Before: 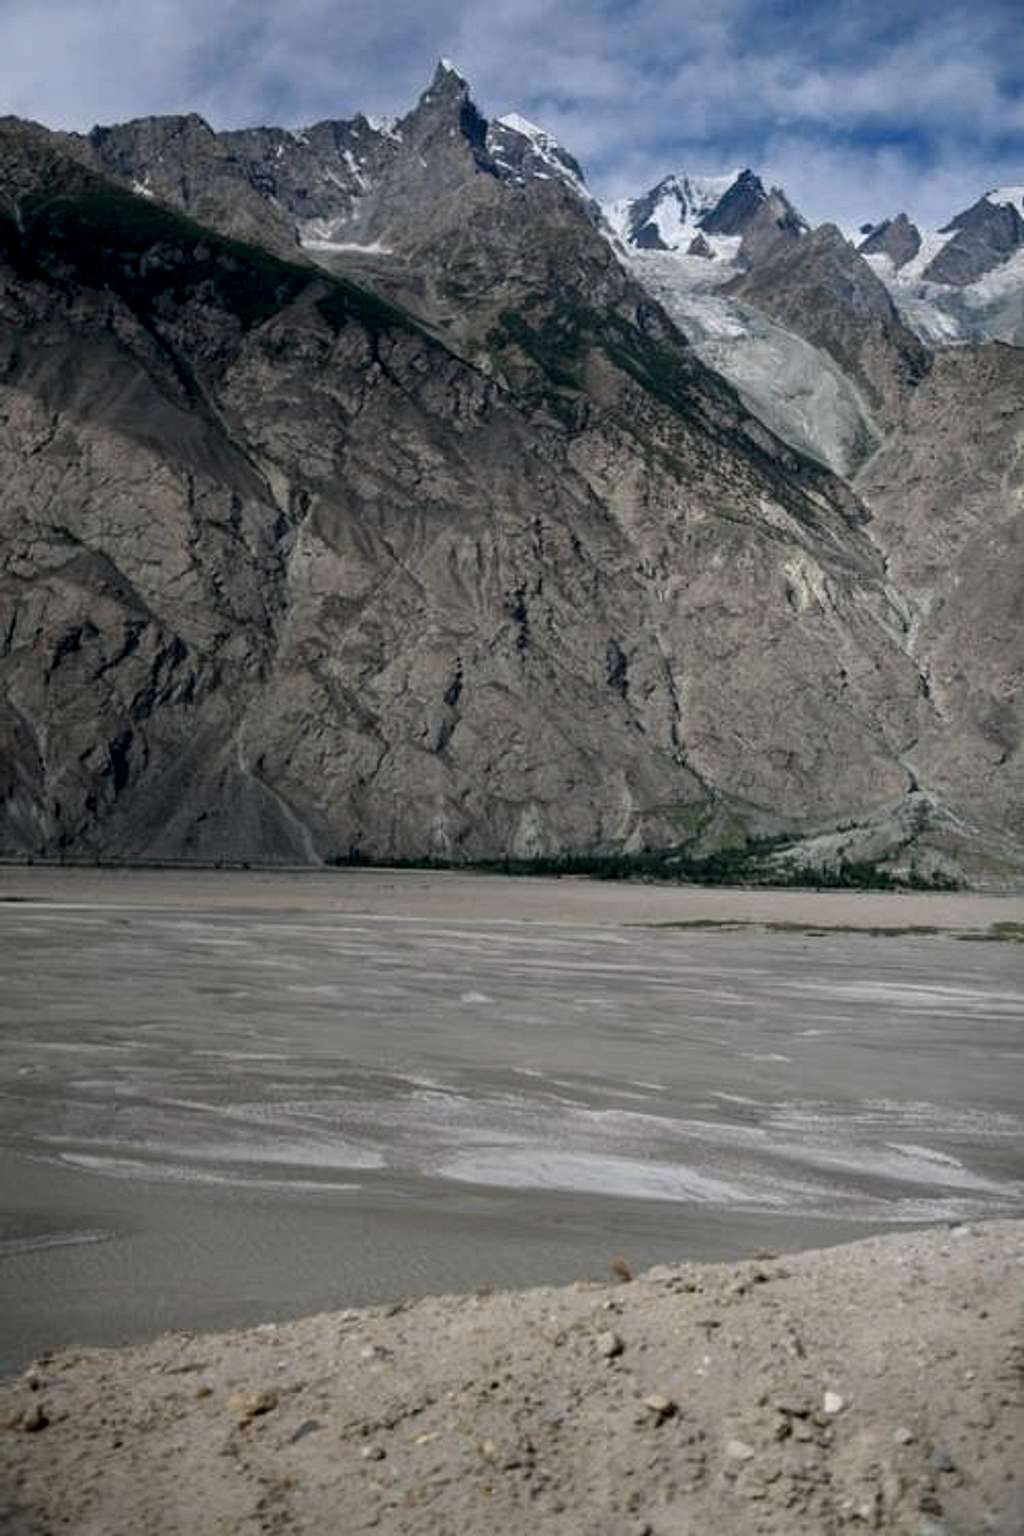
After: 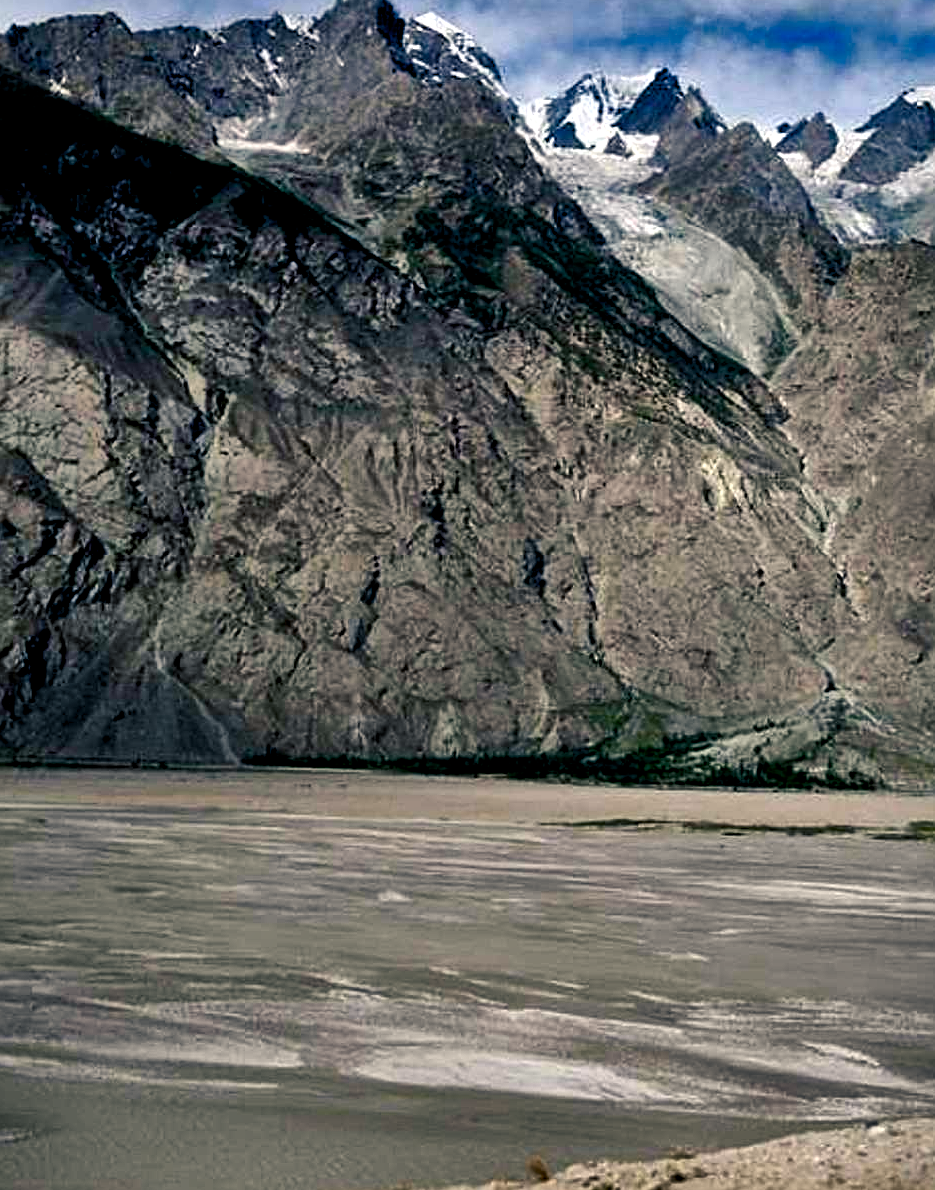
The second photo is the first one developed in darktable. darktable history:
color balance rgb: shadows lift › chroma 3%, shadows lift › hue 240.84°, highlights gain › chroma 3%, highlights gain › hue 73.2°, global offset › luminance -0.5%, perceptual saturation grading › global saturation 20%, perceptual saturation grading › highlights -25%, perceptual saturation grading › shadows 50%, global vibrance 25.26%
sharpen: on, module defaults
crop: left 8.155%, top 6.611%, bottom 15.385%
shadows and highlights: shadows 80.73, white point adjustment -9.07, highlights -61.46, soften with gaussian
tone equalizer: -8 EV -1.08 EV, -7 EV -1.01 EV, -6 EV -0.867 EV, -5 EV -0.578 EV, -3 EV 0.578 EV, -2 EV 0.867 EV, -1 EV 1.01 EV, +0 EV 1.08 EV, edges refinement/feathering 500, mask exposure compensation -1.57 EV, preserve details no
